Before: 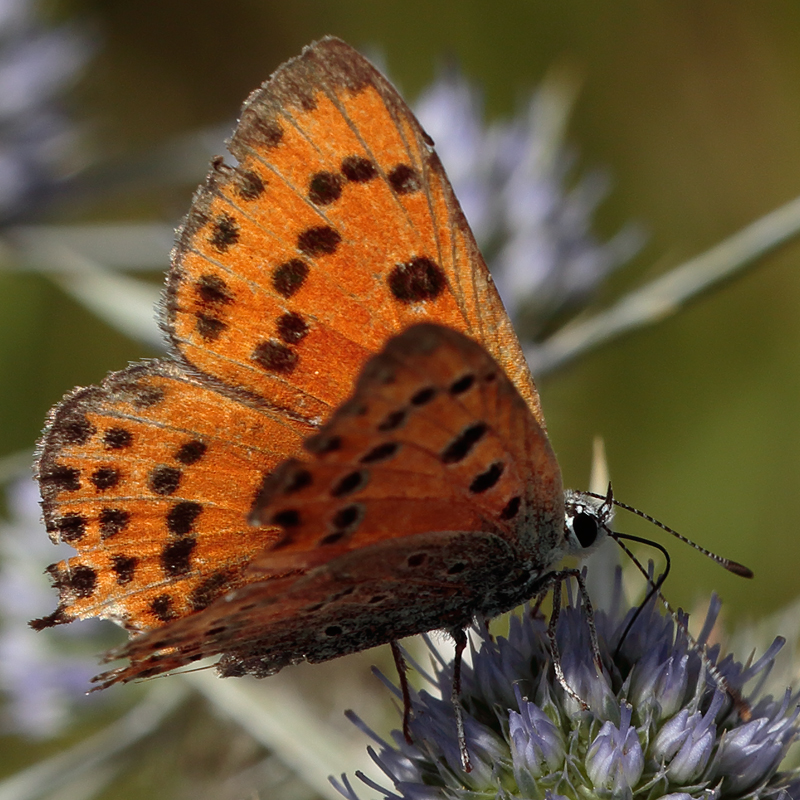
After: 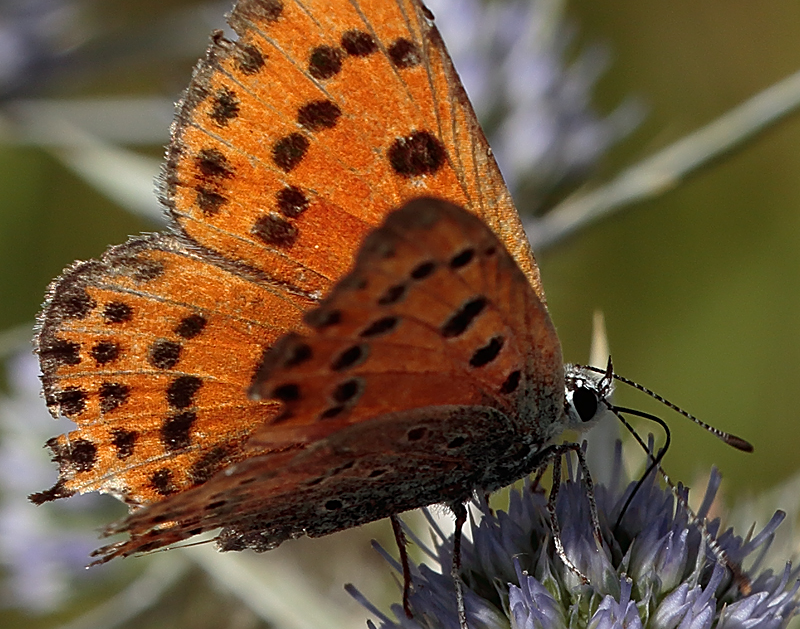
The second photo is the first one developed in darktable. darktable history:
sharpen: on, module defaults
crop and rotate: top 15.774%, bottom 5.506%
